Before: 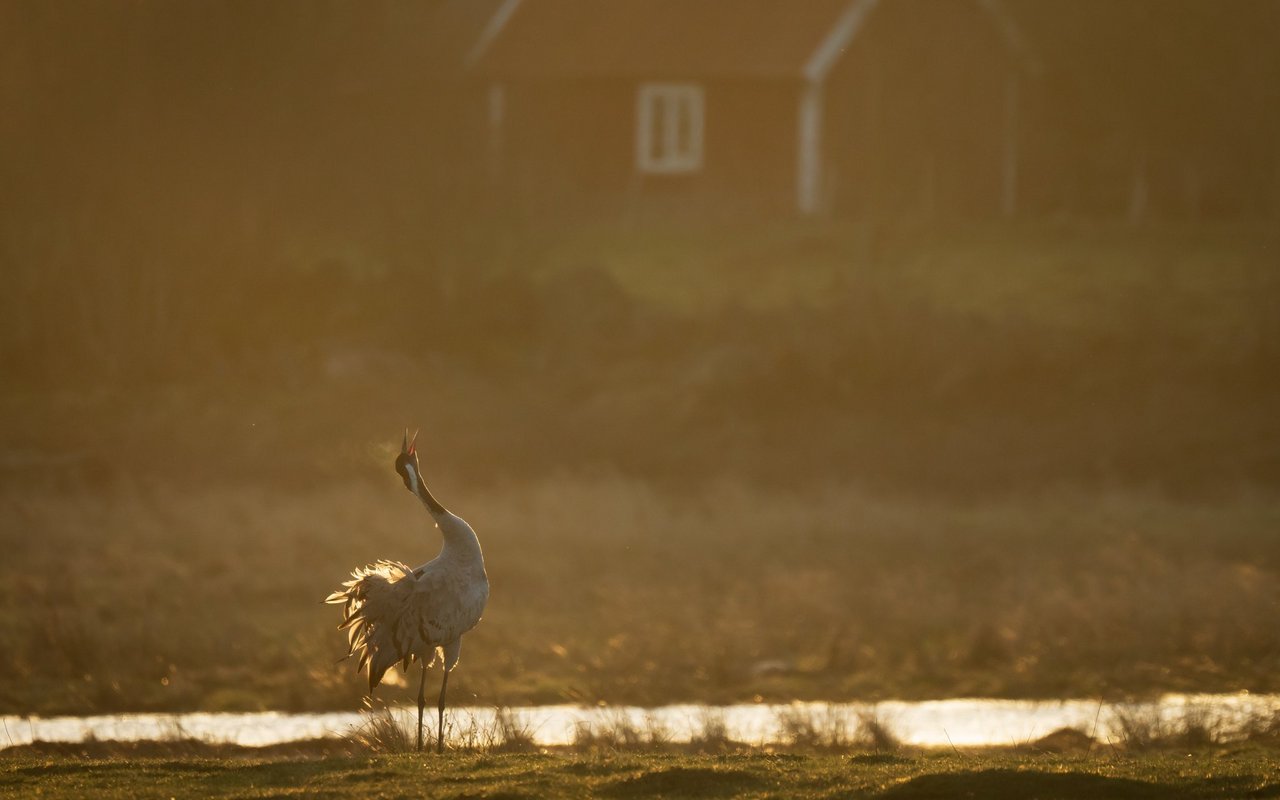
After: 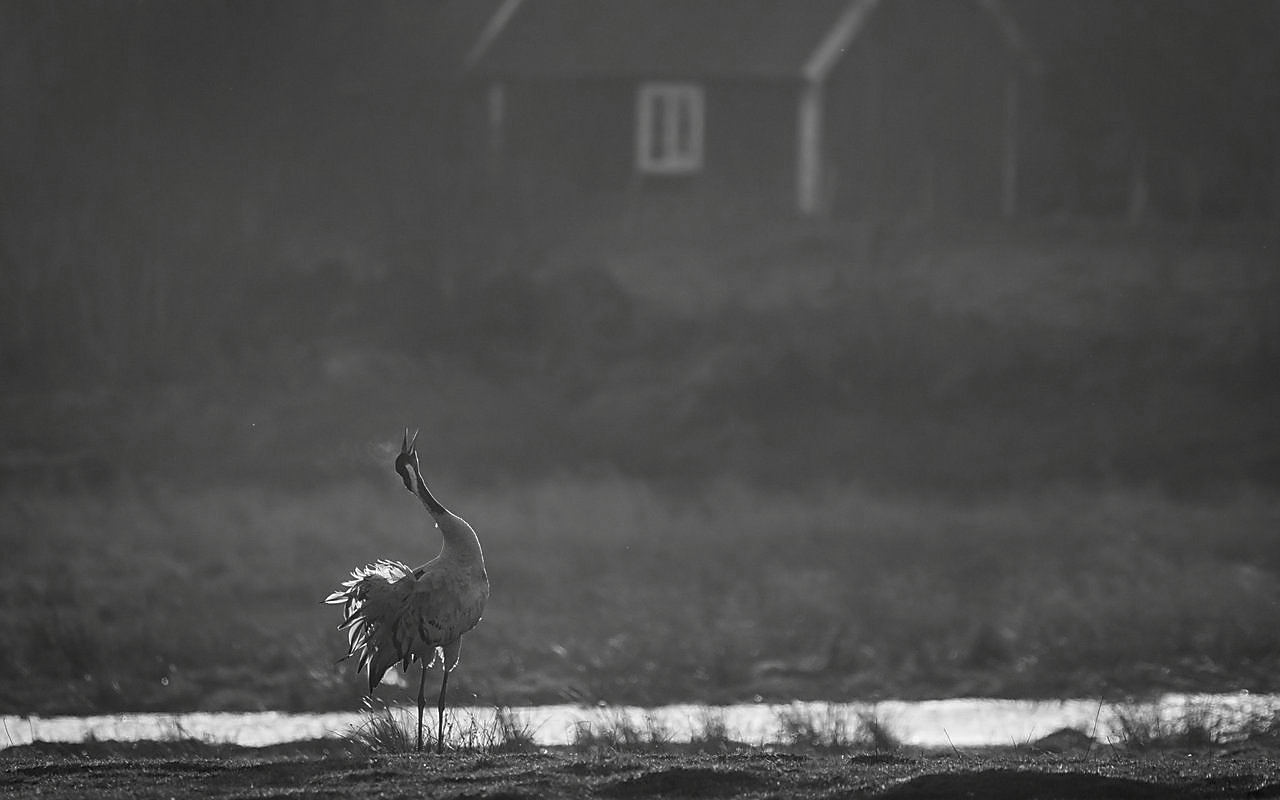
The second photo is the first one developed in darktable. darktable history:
color balance rgb: shadows lift › chroma 0.656%, shadows lift › hue 111.78°, linear chroma grading › global chroma 15.463%, perceptual saturation grading › global saturation 25.464%
local contrast: on, module defaults
sharpen: radius 1.373, amount 1.251, threshold 0.693
color calibration: output gray [0.246, 0.254, 0.501, 0], illuminant as shot in camera, x 0.358, y 0.373, temperature 4628.91 K
